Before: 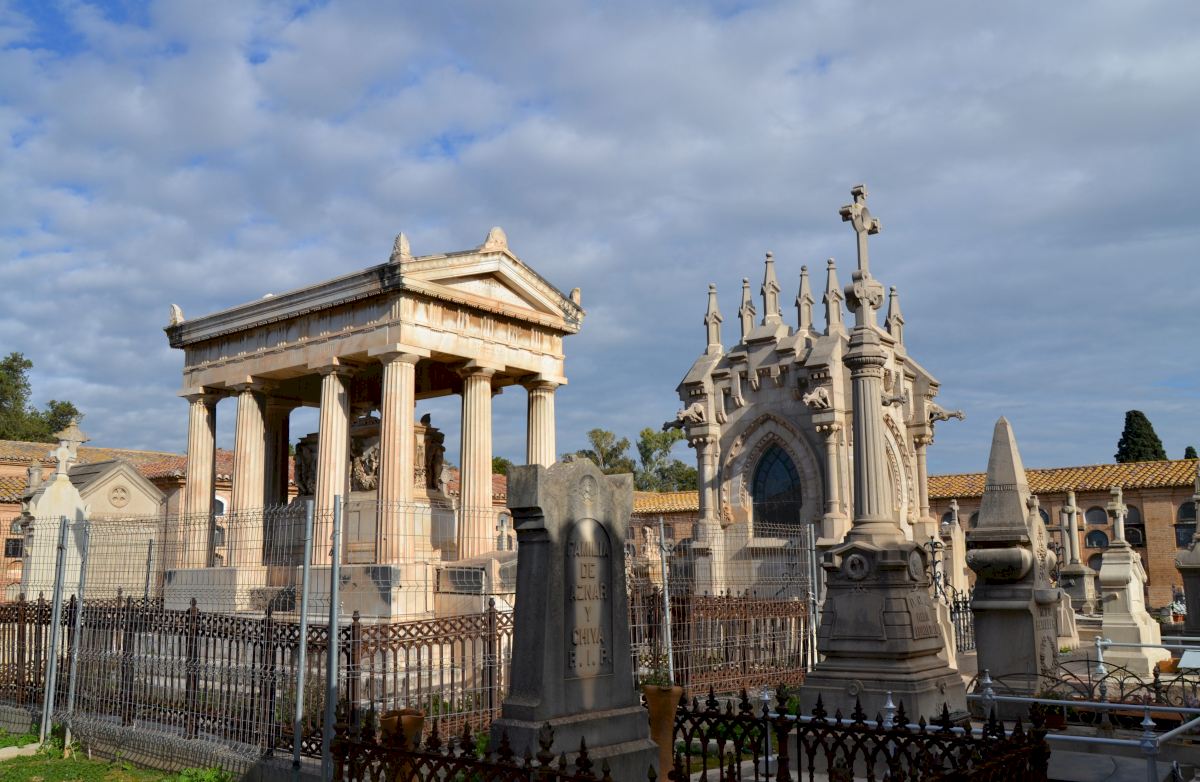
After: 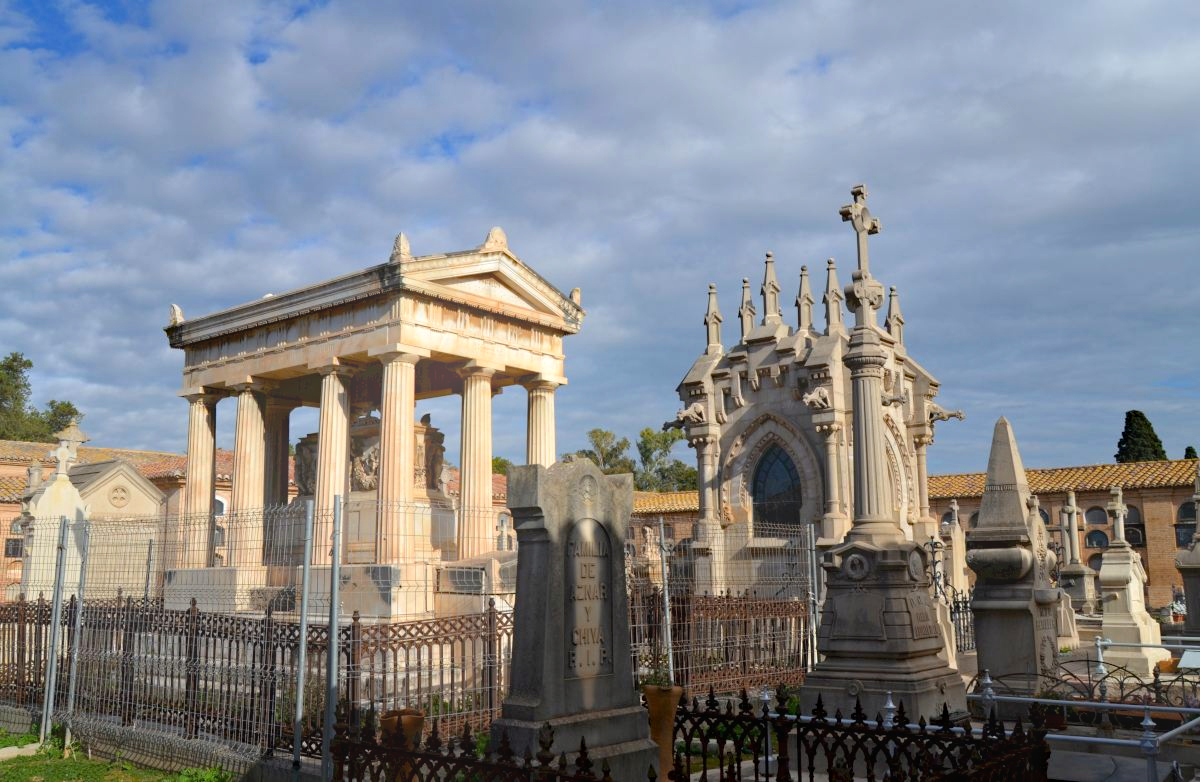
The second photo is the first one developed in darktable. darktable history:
haze removal: compatibility mode true, adaptive false
bloom: threshold 82.5%, strength 16.25%
